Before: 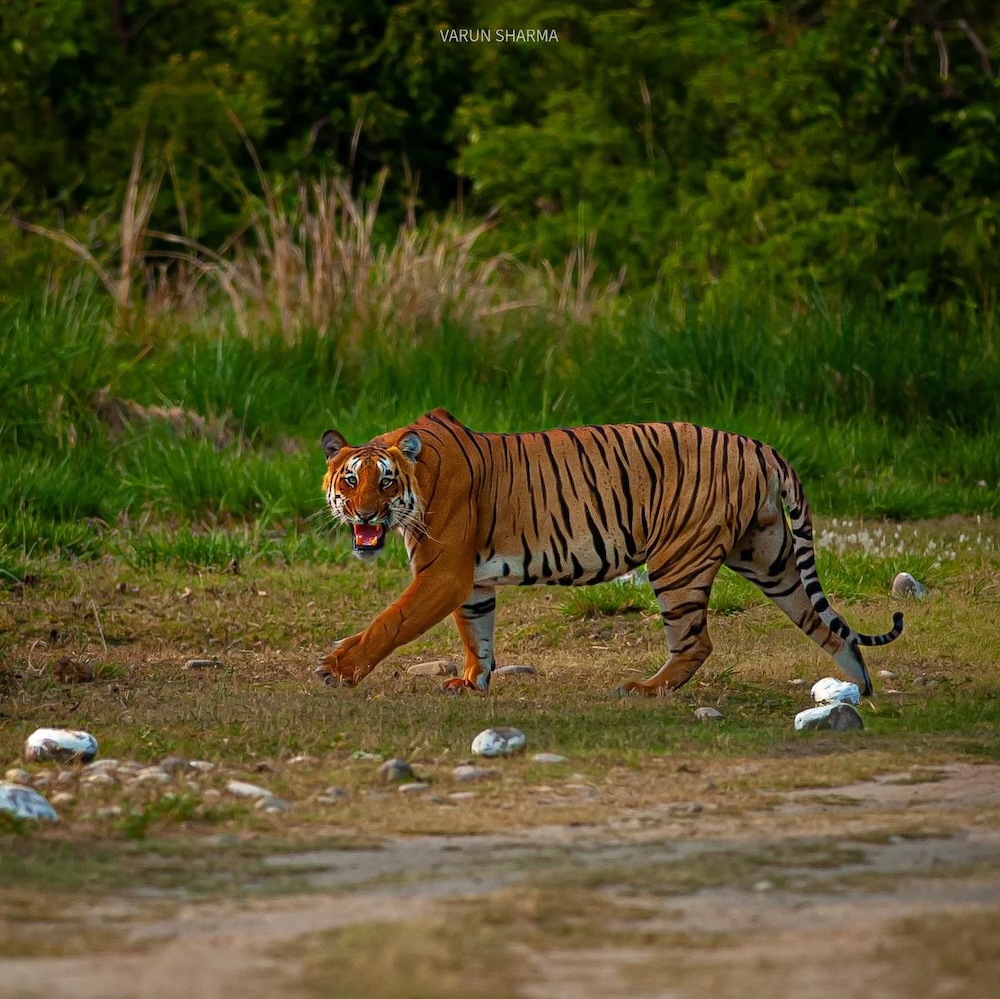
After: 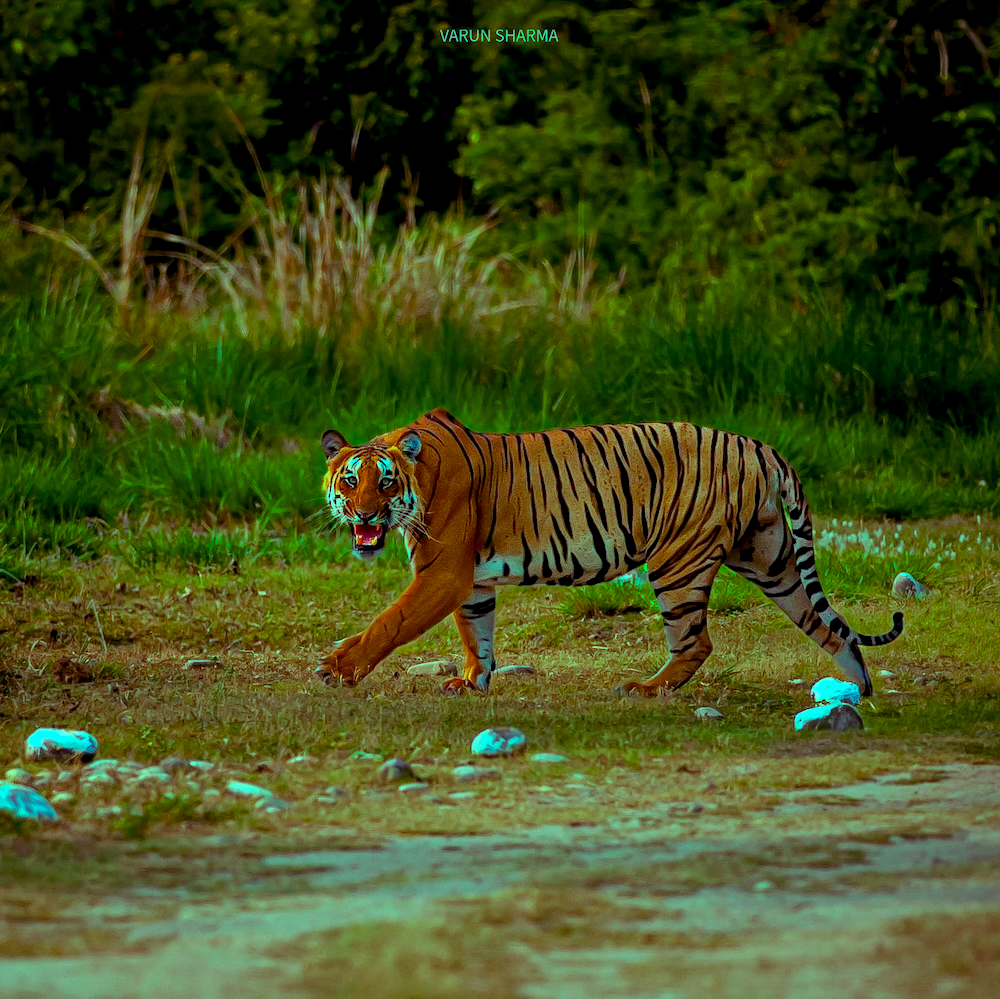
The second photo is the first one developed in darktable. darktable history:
exposure: black level correction 0.009, compensate highlight preservation false
color balance rgb: shadows lift › luminance 0.49%, shadows lift › chroma 6.83%, shadows lift › hue 300.29°, power › hue 208.98°, highlights gain › luminance 20.24%, highlights gain › chroma 13.17%, highlights gain › hue 173.85°, perceptual saturation grading › global saturation 18.05%
